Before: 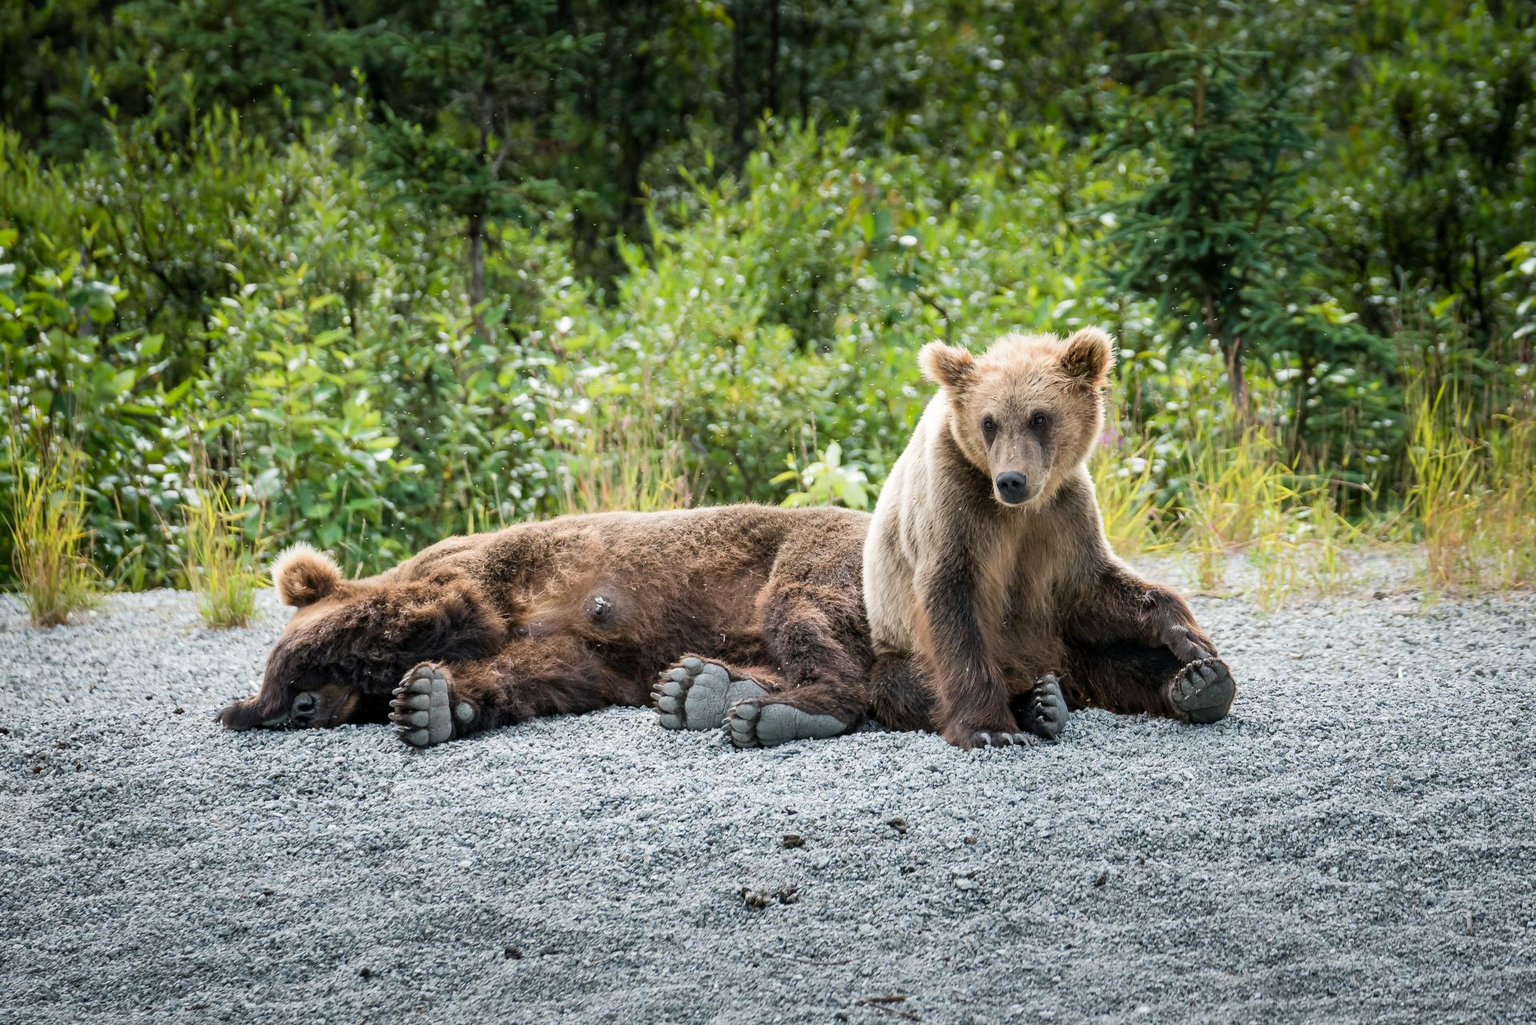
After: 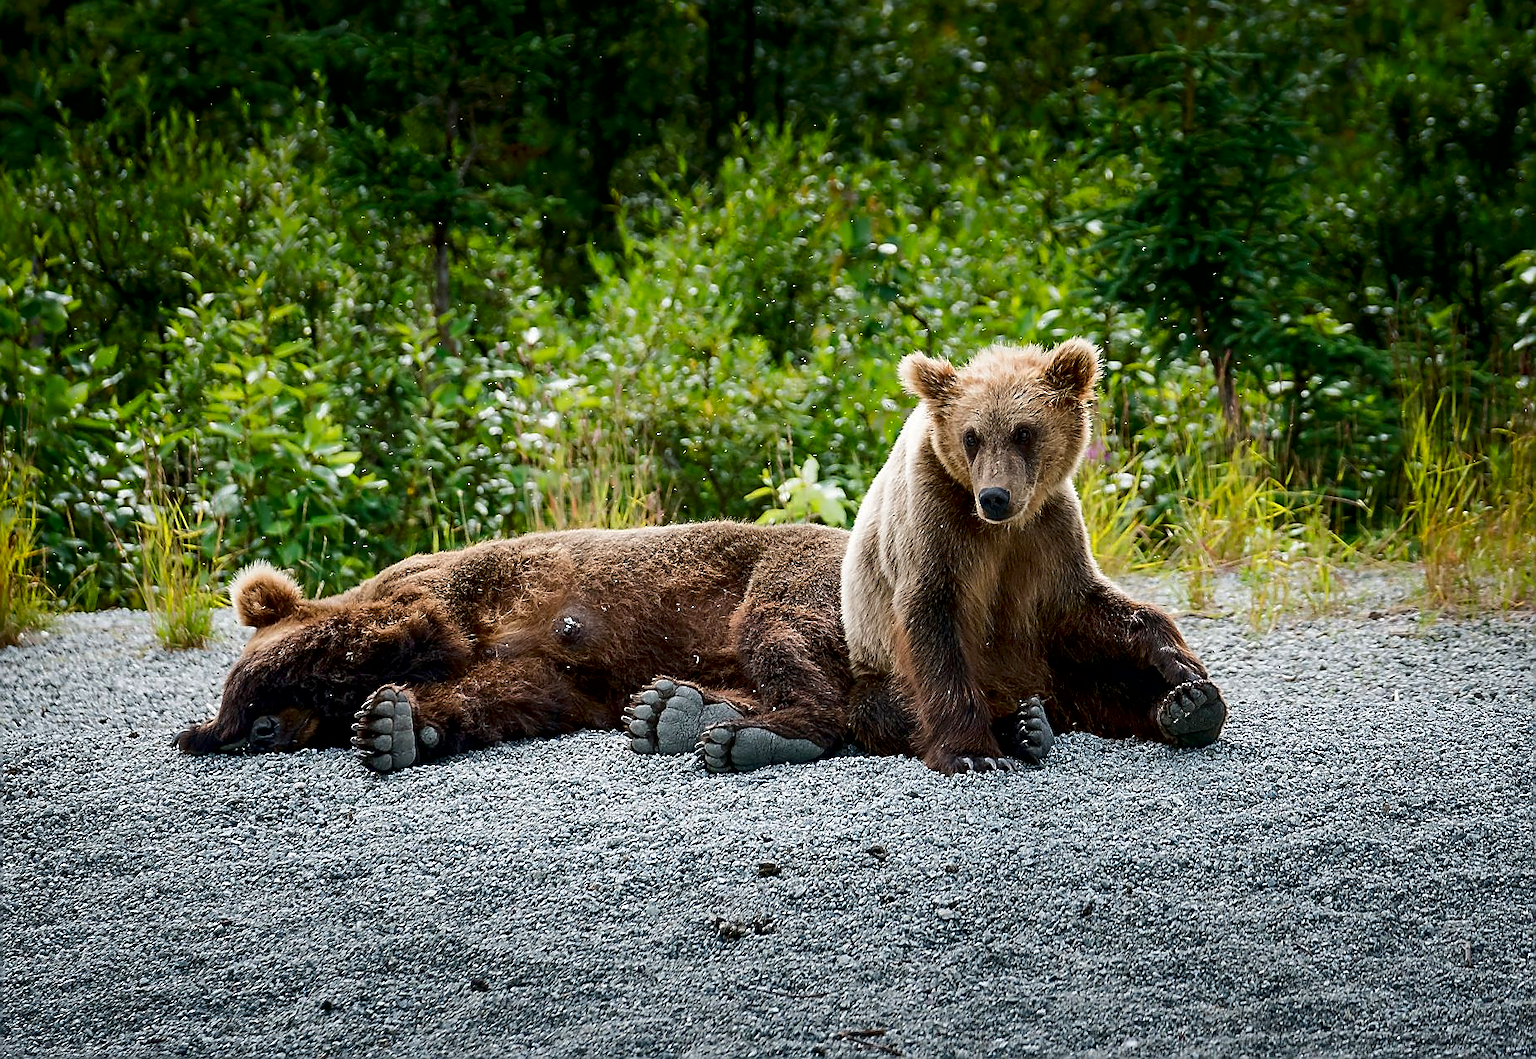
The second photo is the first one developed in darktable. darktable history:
contrast brightness saturation: brightness -0.25, saturation 0.2
crop and rotate: left 3.238%
exposure: black level correction 0.007, compensate highlight preservation false
sharpen: radius 1.4, amount 1.25, threshold 0.7
